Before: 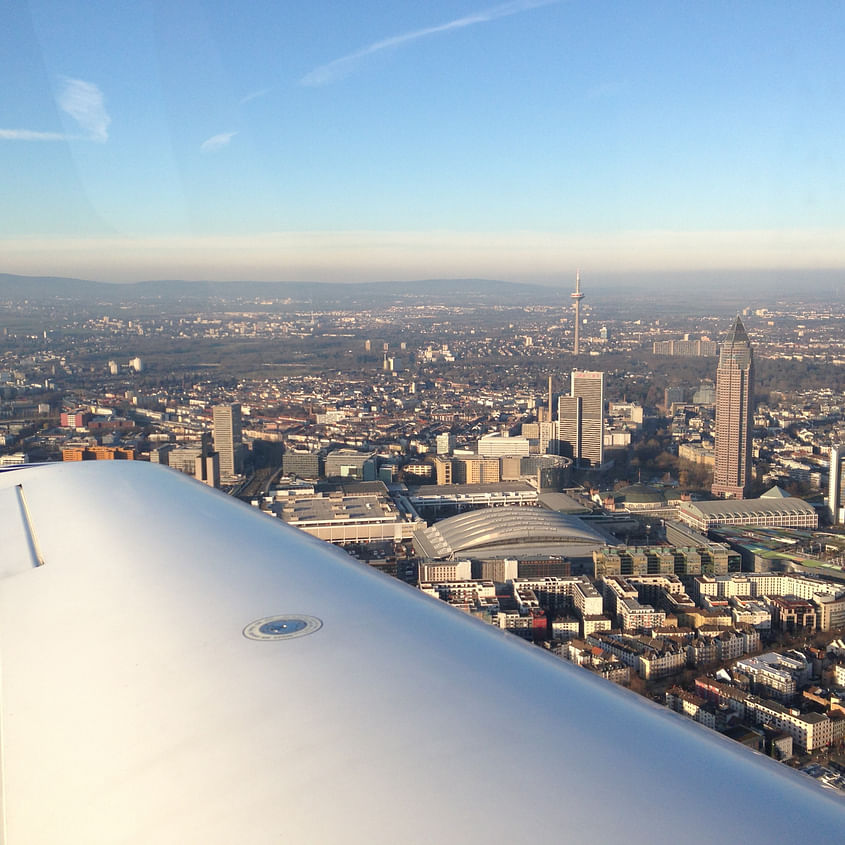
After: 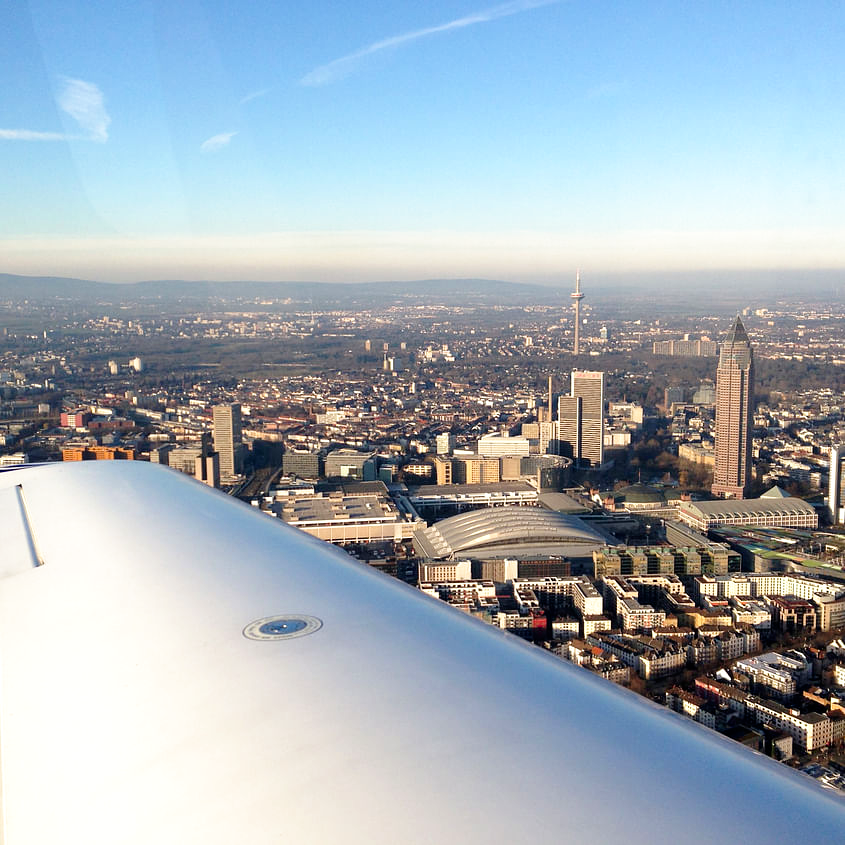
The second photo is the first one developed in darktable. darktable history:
filmic rgb: black relative exposure -8.68 EV, white relative exposure 2.73 EV, threshold 5.99 EV, target black luminance 0%, hardness 6.26, latitude 77.25%, contrast 1.327, shadows ↔ highlights balance -0.311%, add noise in highlights 0.002, preserve chrominance no, color science v3 (2019), use custom middle-gray values true, contrast in highlights soft, enable highlight reconstruction true
